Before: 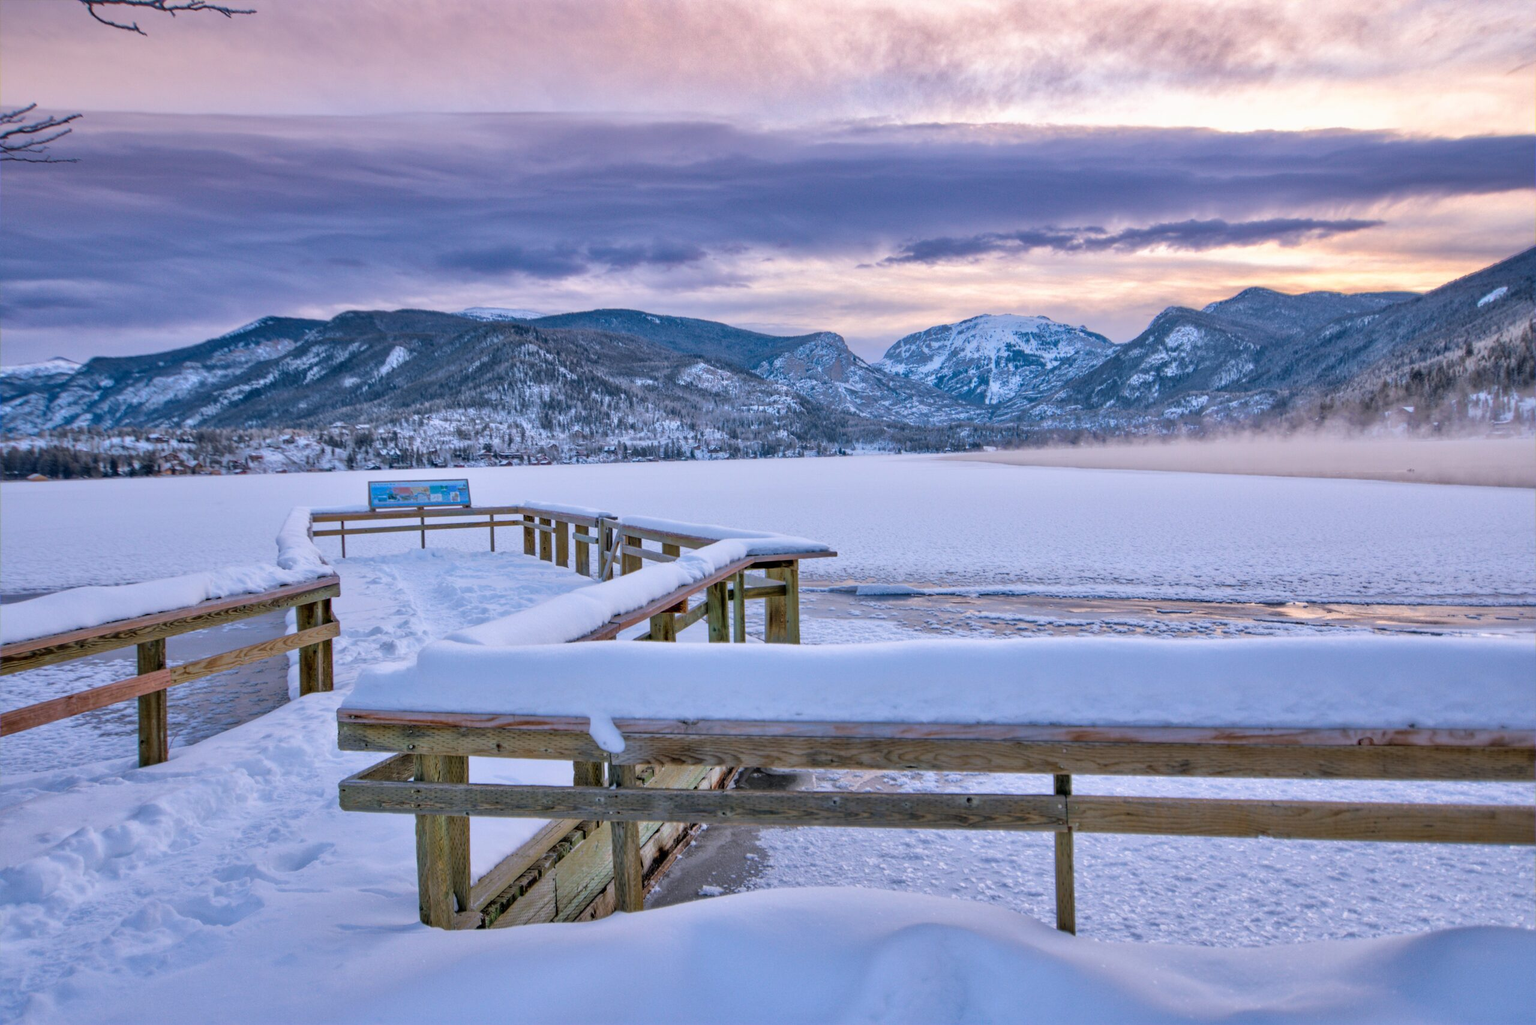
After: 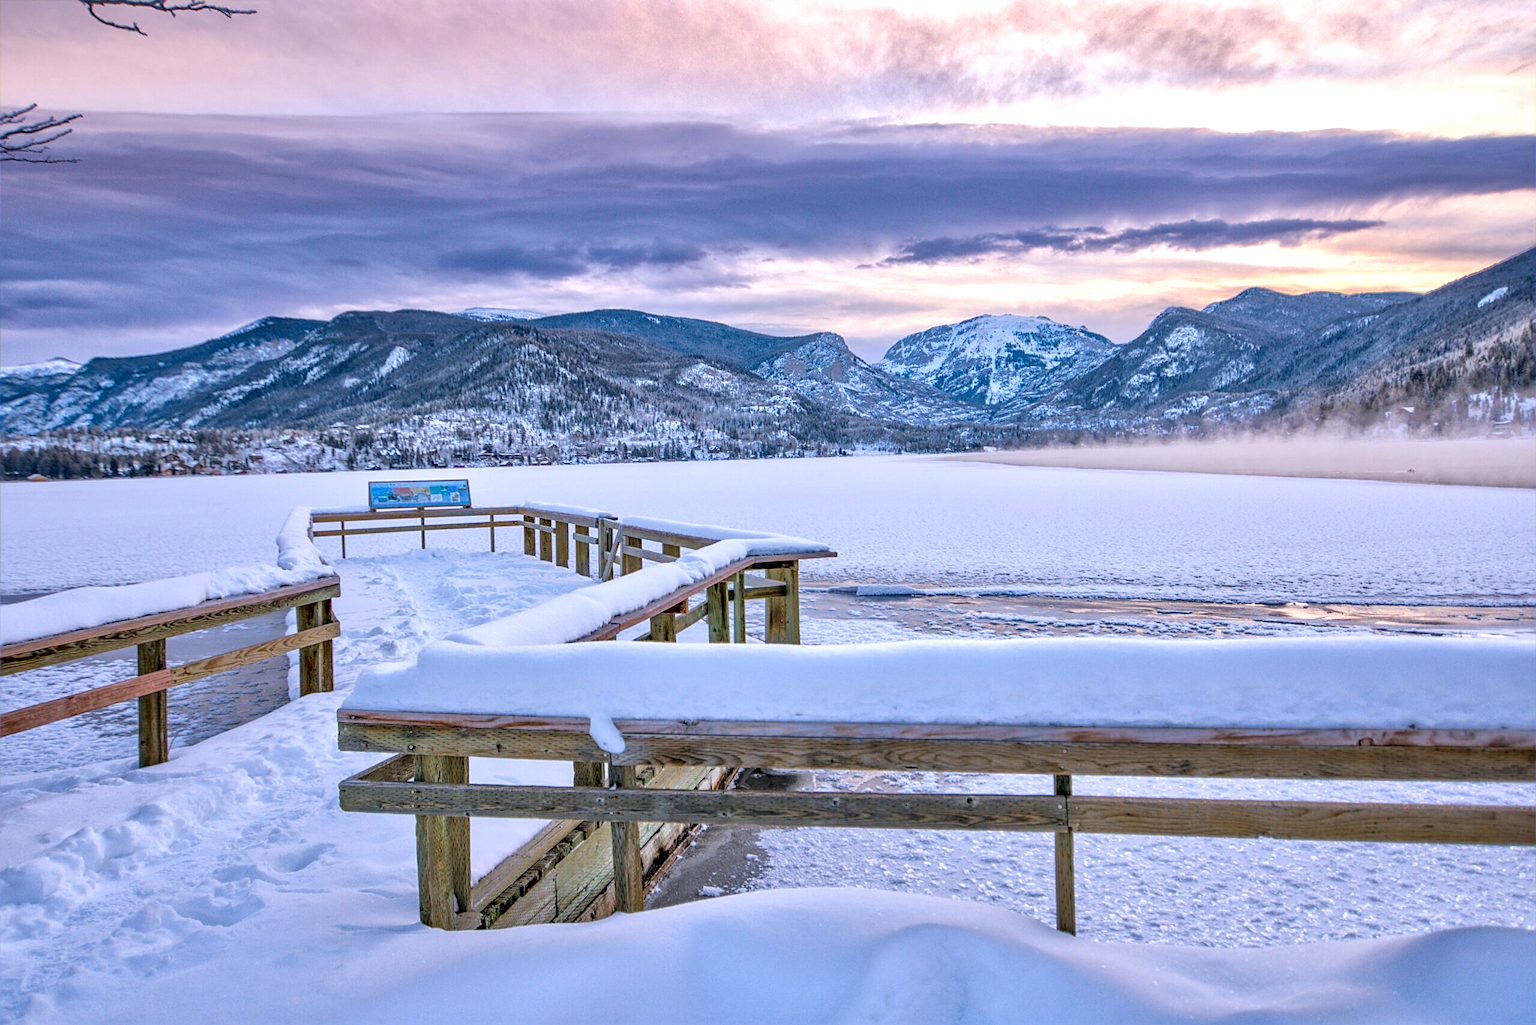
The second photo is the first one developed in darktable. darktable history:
local contrast: on, module defaults
sharpen: on, module defaults
exposure: exposure 0.364 EV, compensate exposure bias true, compensate highlight preservation false
